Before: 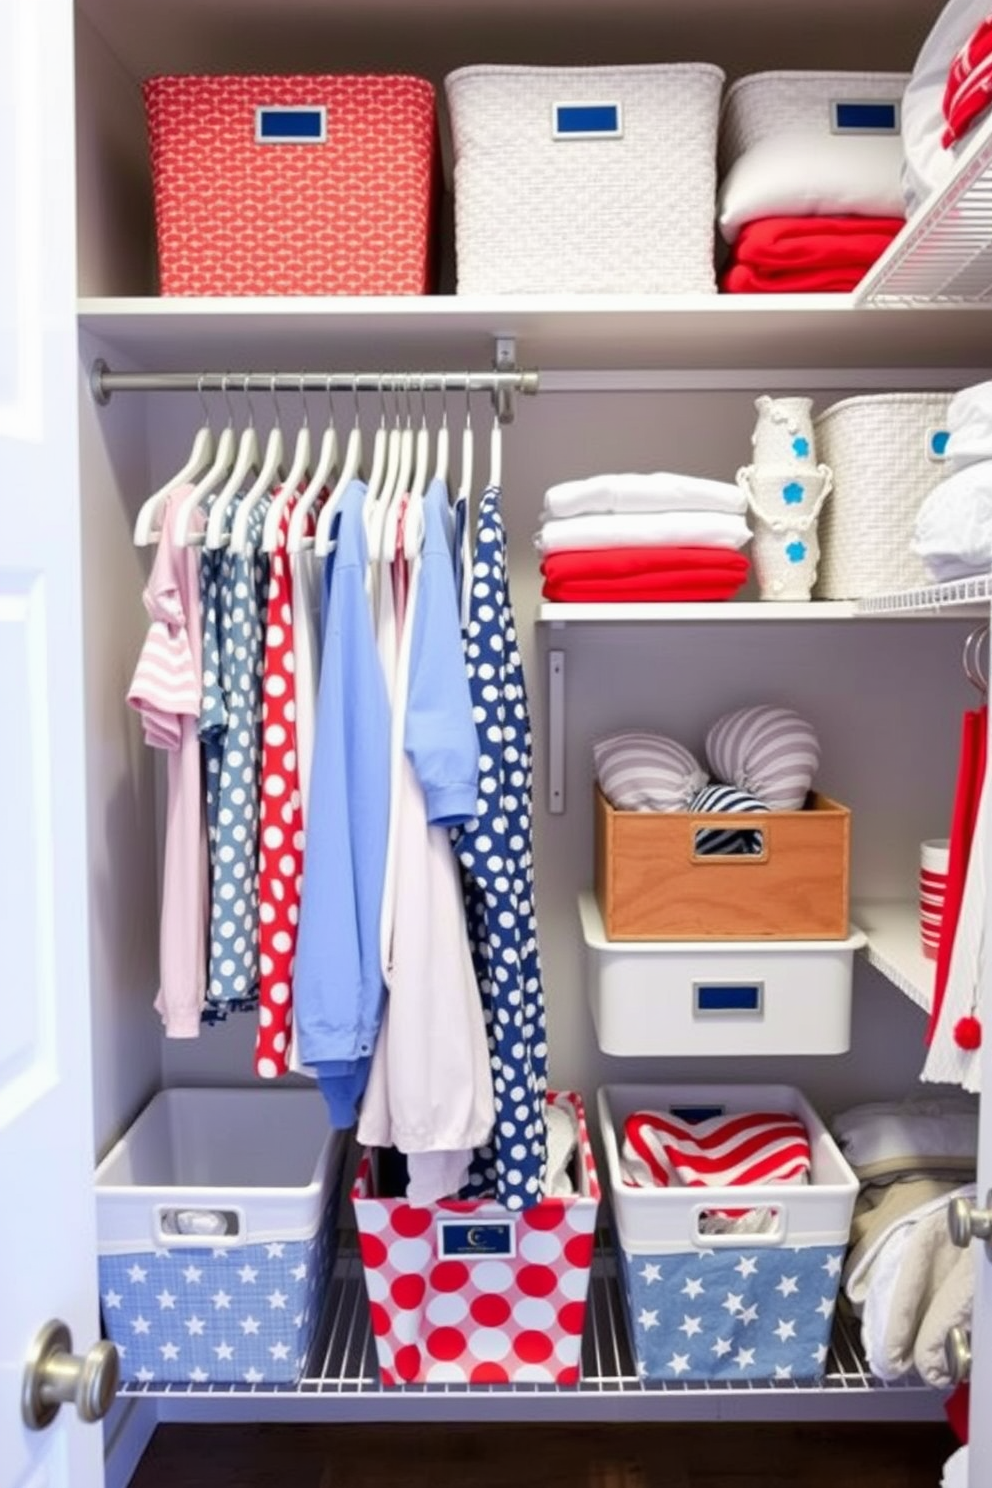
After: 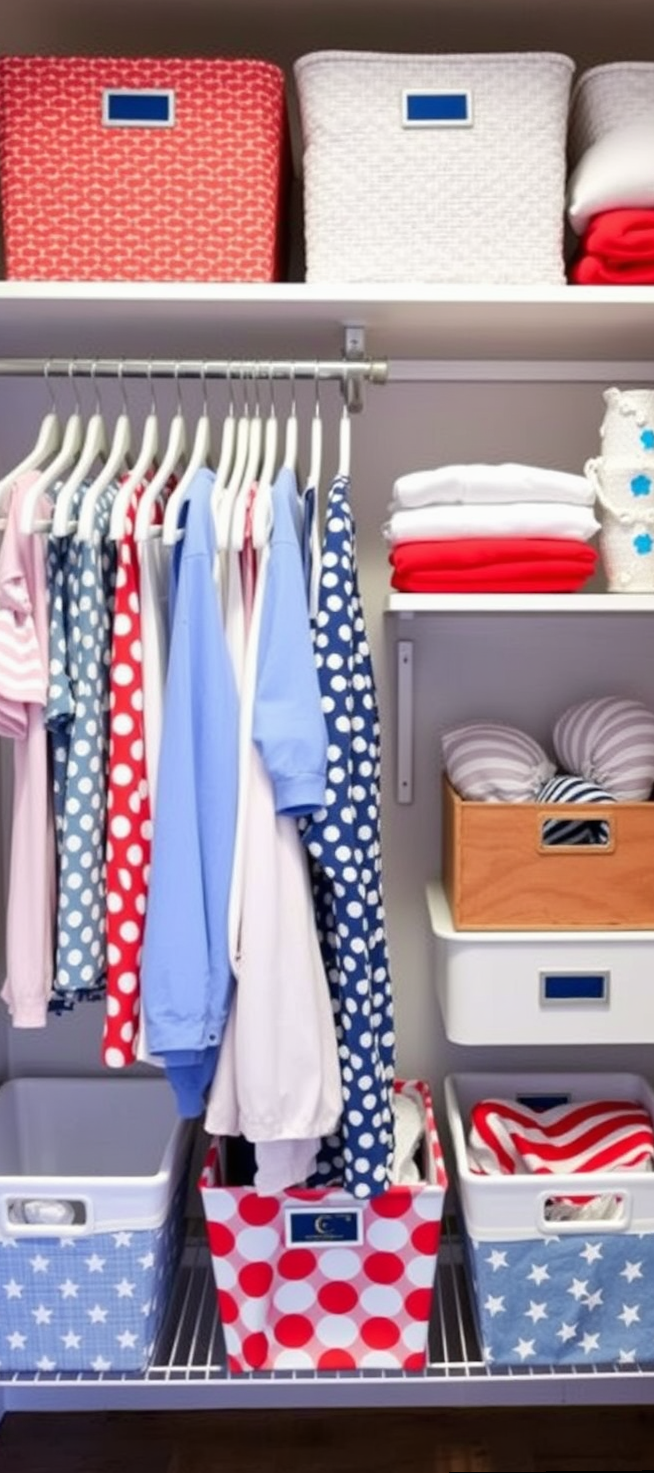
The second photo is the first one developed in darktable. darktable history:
crop: left 15.419%, right 17.914%
rotate and perspective: rotation 0.174°, lens shift (vertical) 0.013, lens shift (horizontal) 0.019, shear 0.001, automatic cropping original format, crop left 0.007, crop right 0.991, crop top 0.016, crop bottom 0.997
